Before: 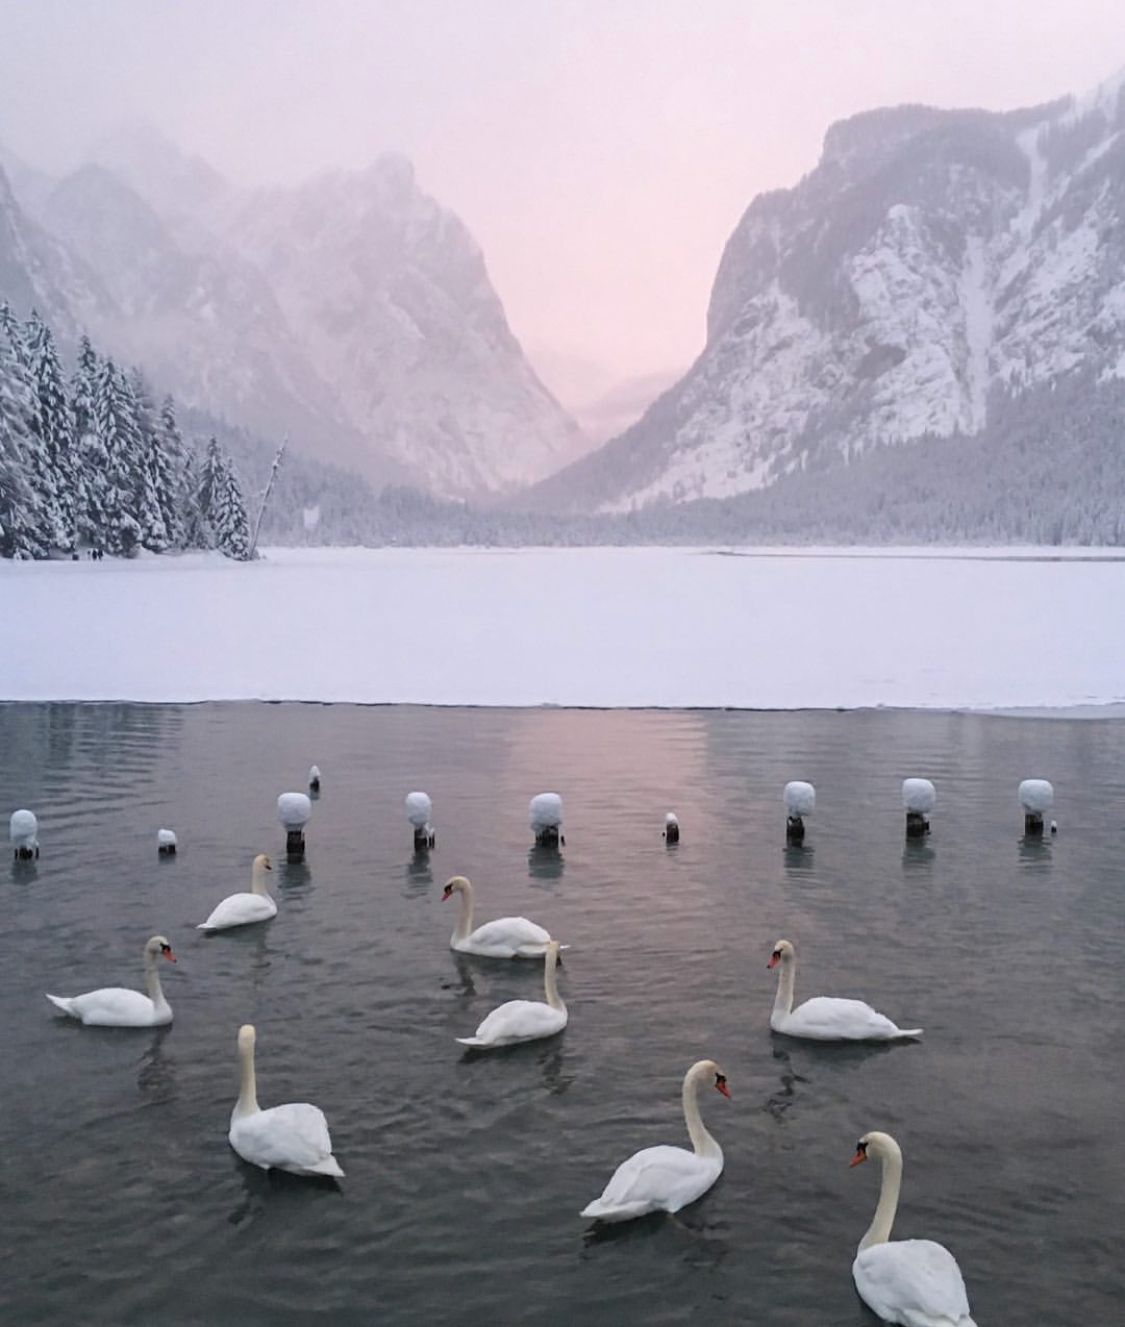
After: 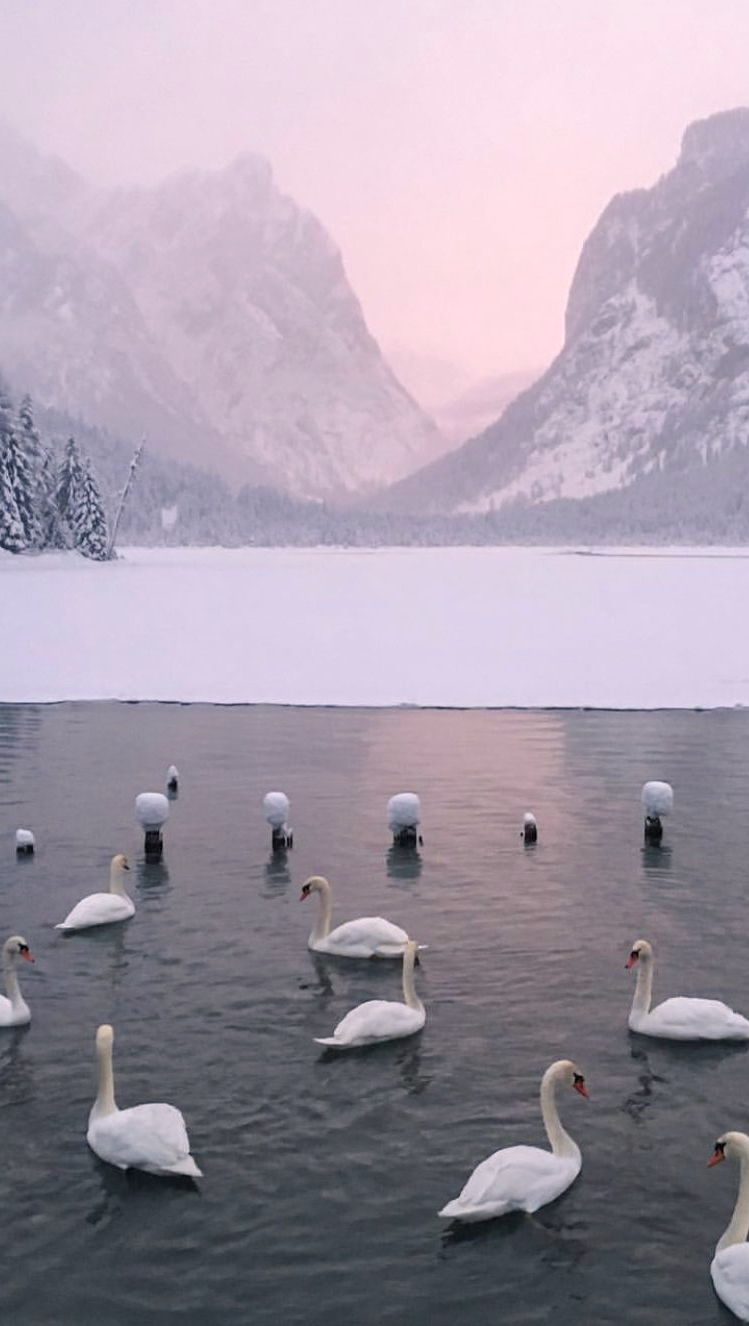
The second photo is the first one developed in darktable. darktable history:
color balance rgb: shadows lift › chroma 1.41%, shadows lift › hue 260°, power › chroma 0.5%, power › hue 260°, highlights gain › chroma 1%, highlights gain › hue 27°, saturation formula JzAzBz (2021)
crop and rotate: left 12.673%, right 20.66%
